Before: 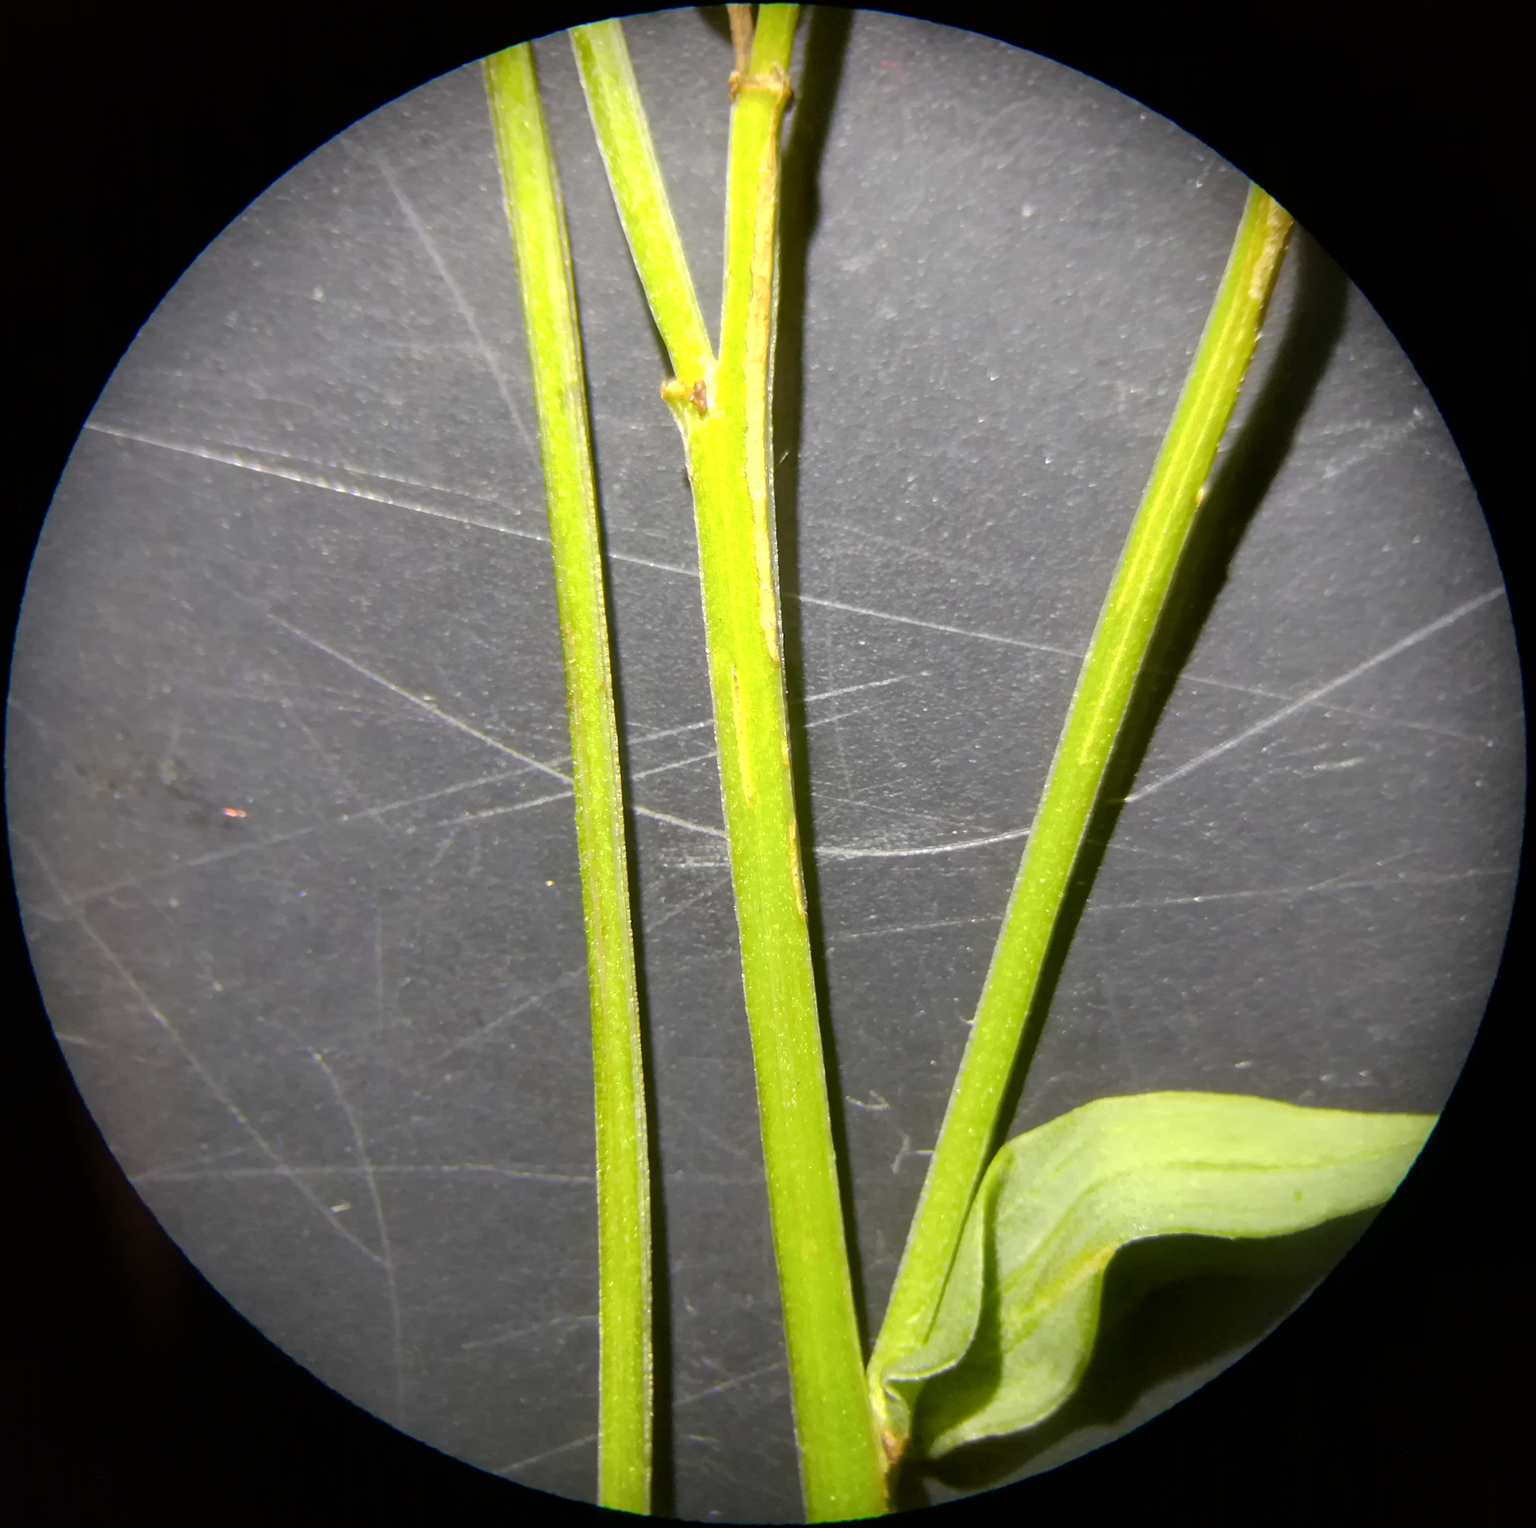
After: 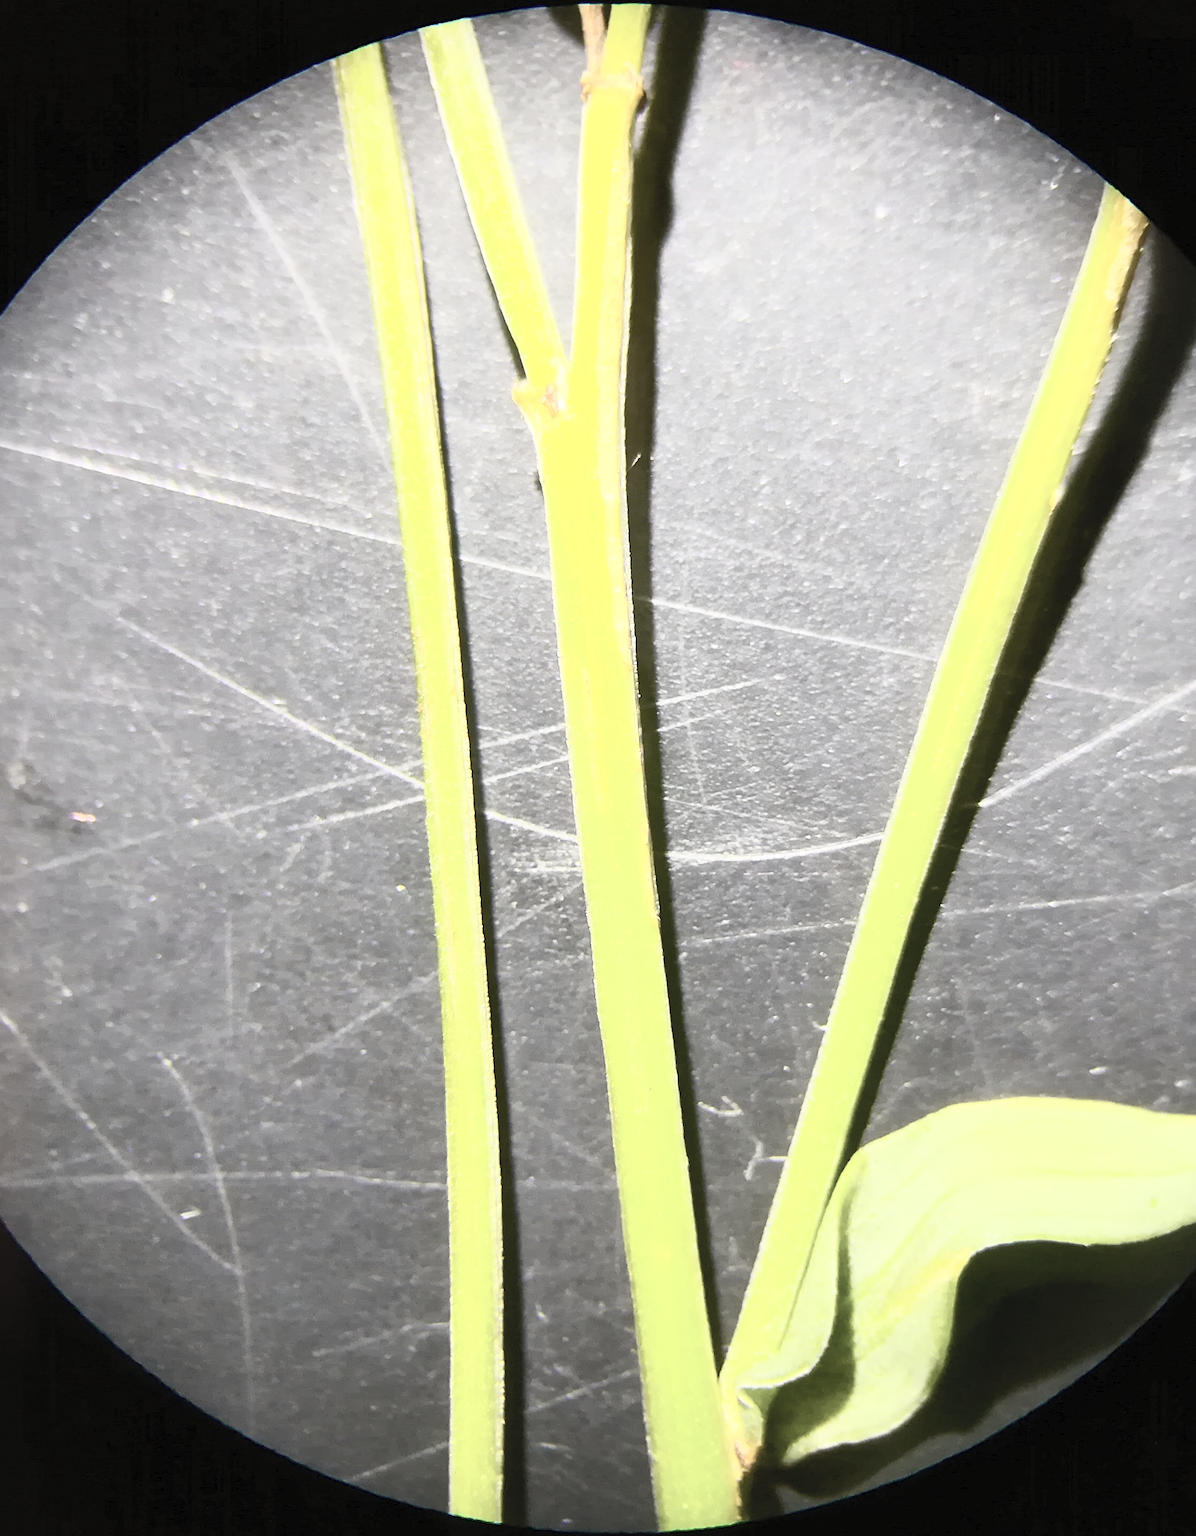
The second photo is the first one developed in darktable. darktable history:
sharpen: on, module defaults
crop: left 9.88%, right 12.664%
contrast brightness saturation: contrast 0.57, brightness 0.57, saturation -0.34
